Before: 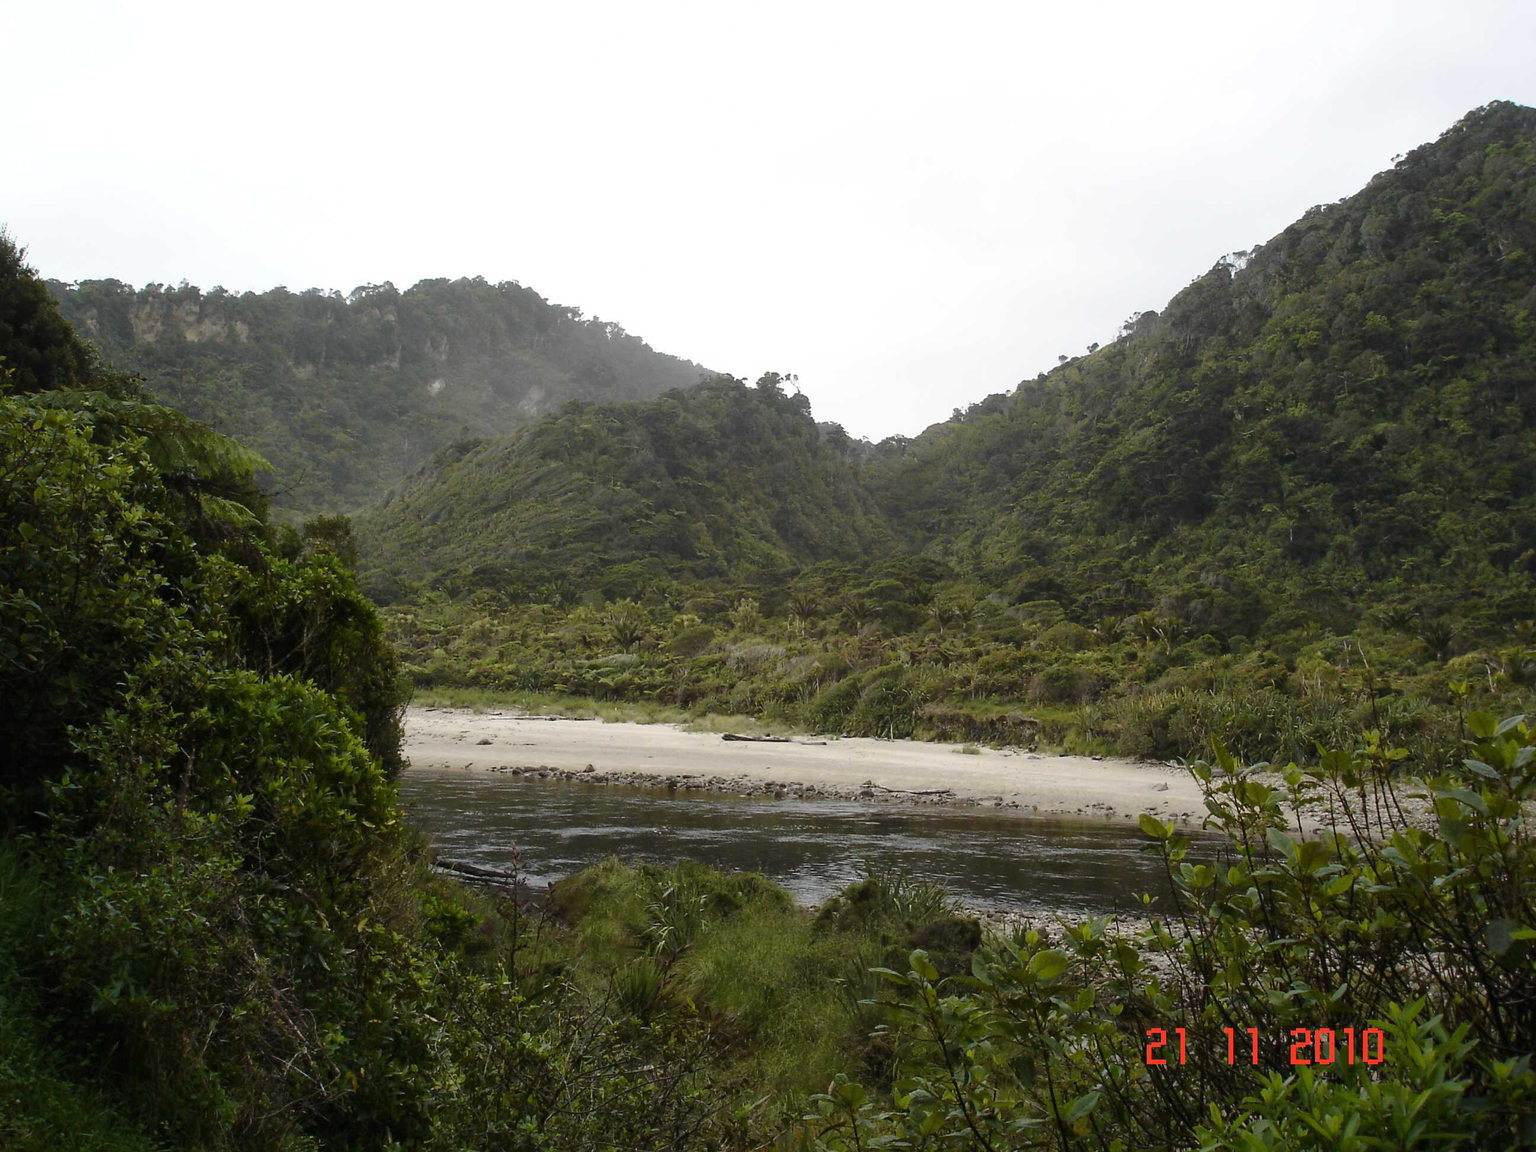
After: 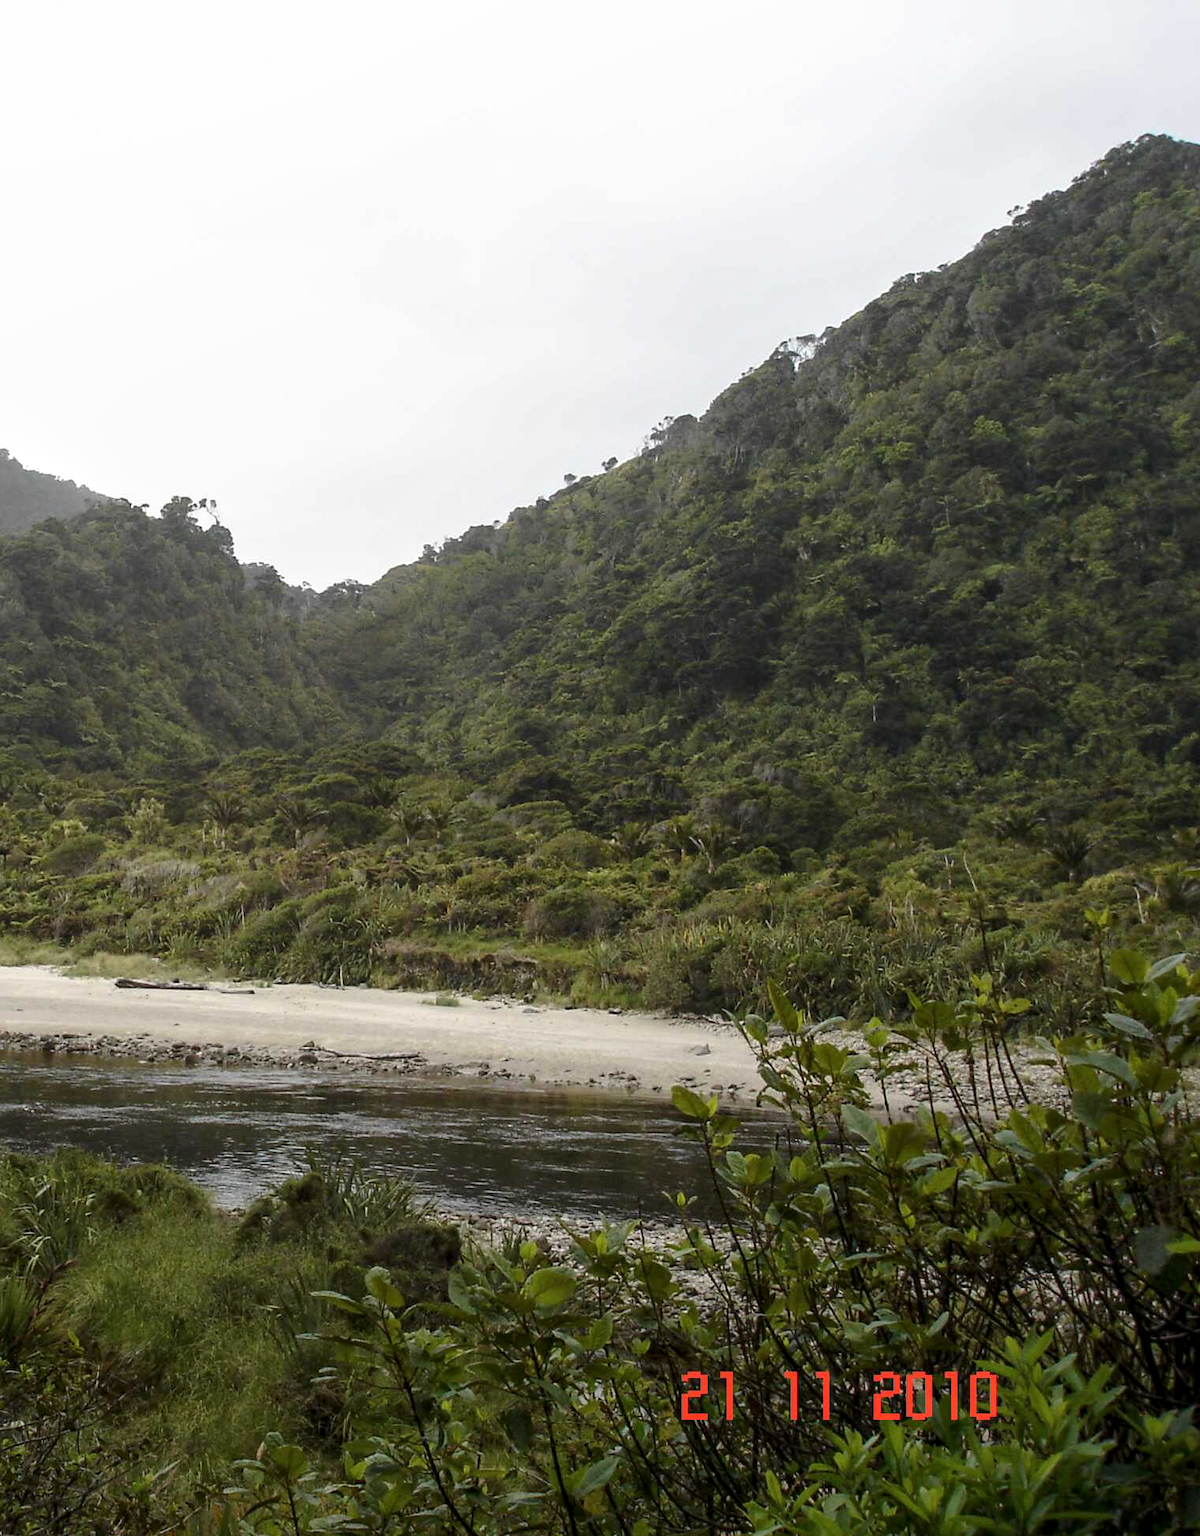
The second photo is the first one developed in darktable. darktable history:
crop: left 41.402%
local contrast: on, module defaults
